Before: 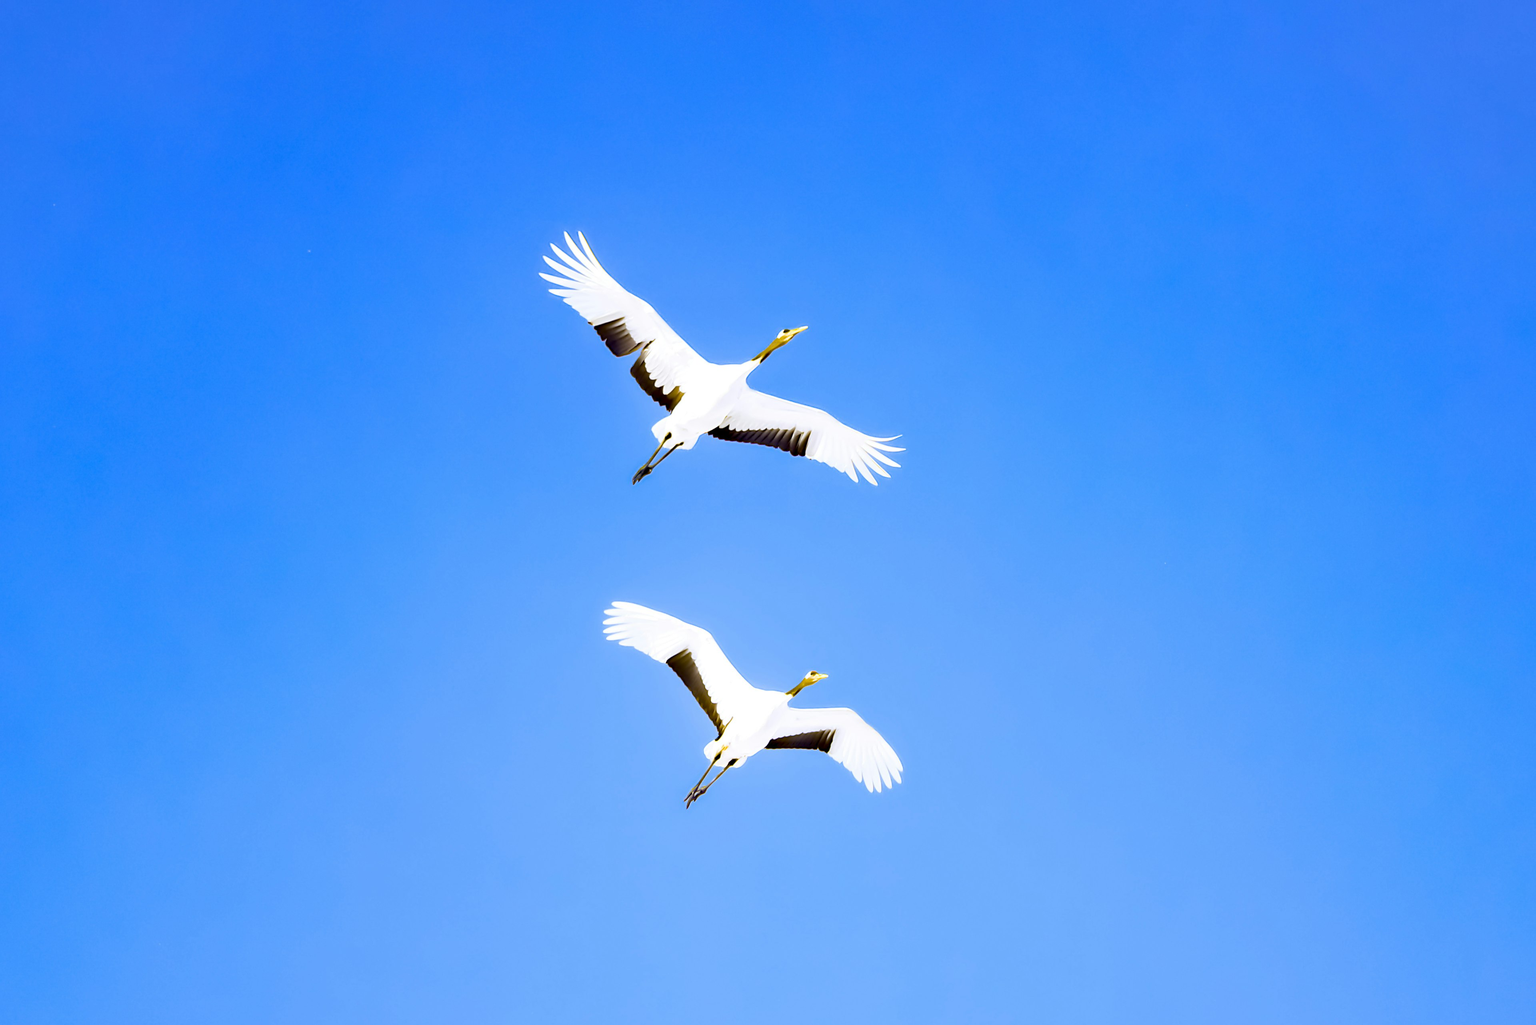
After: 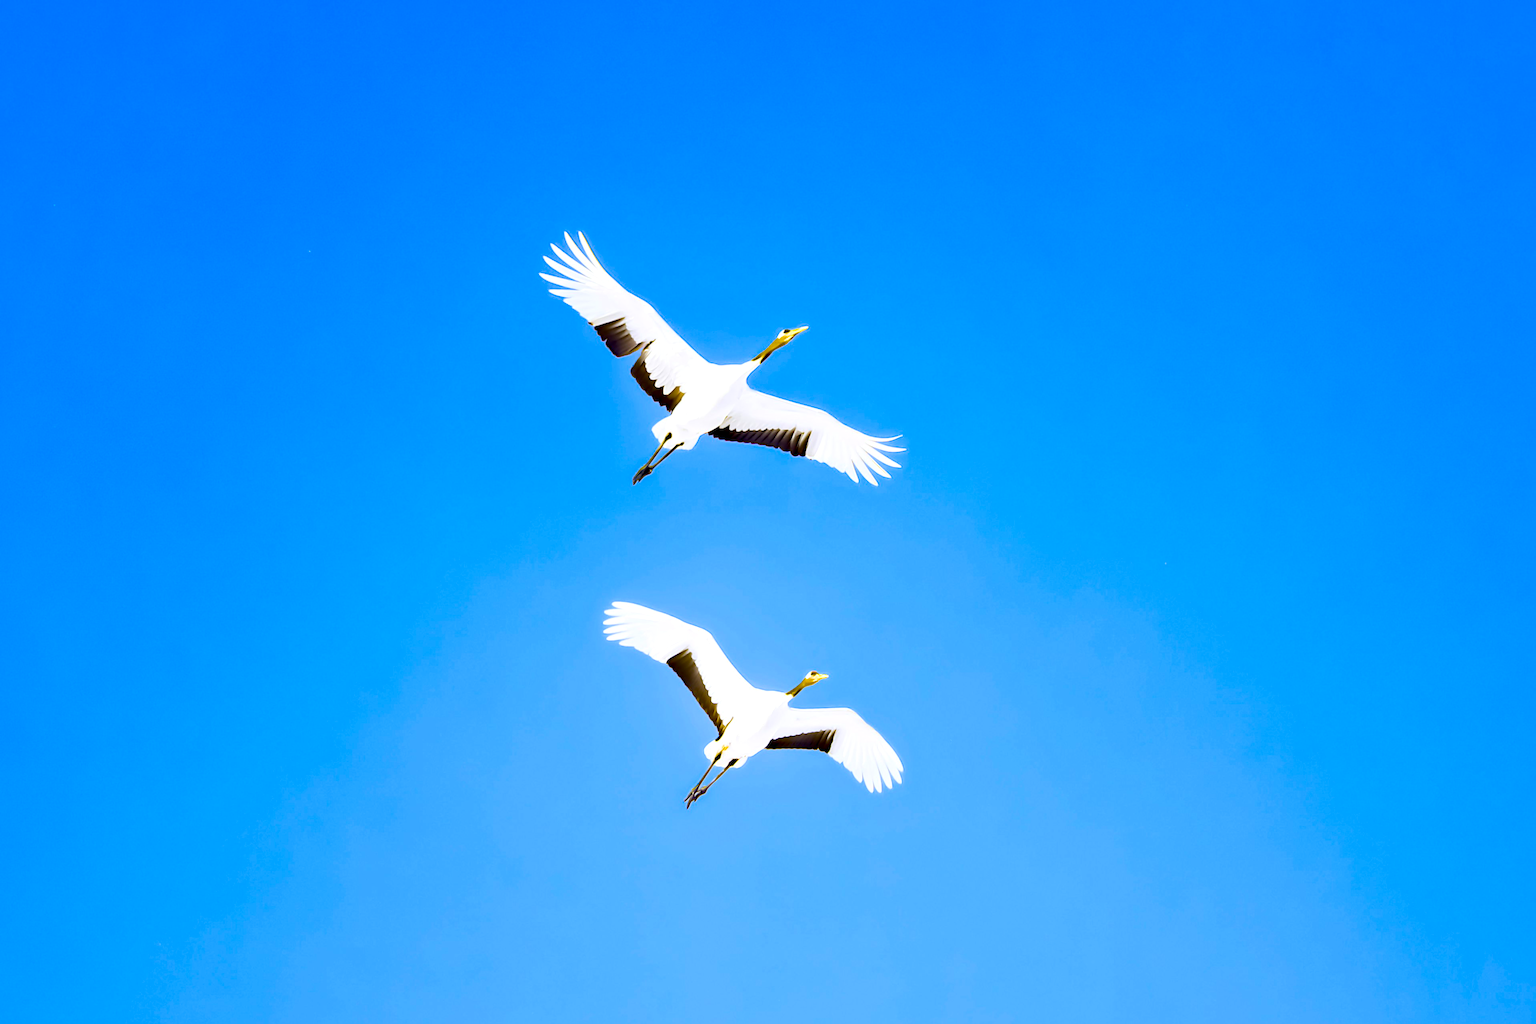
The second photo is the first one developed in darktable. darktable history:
contrast brightness saturation: contrast 0.09, saturation 0.28
tone equalizer: on, module defaults
local contrast: mode bilateral grid, contrast 20, coarseness 50, detail 120%, midtone range 0.2
